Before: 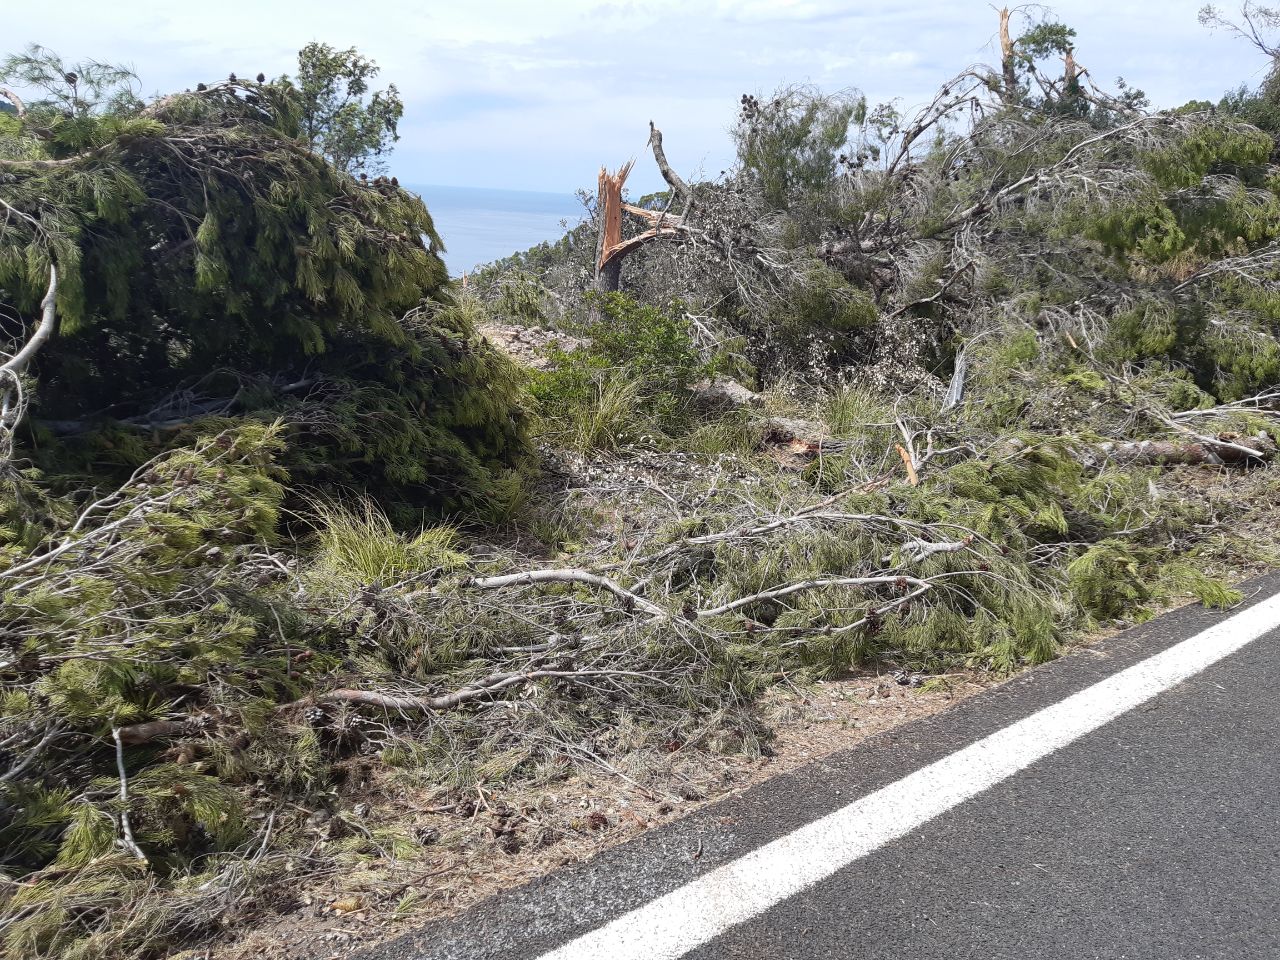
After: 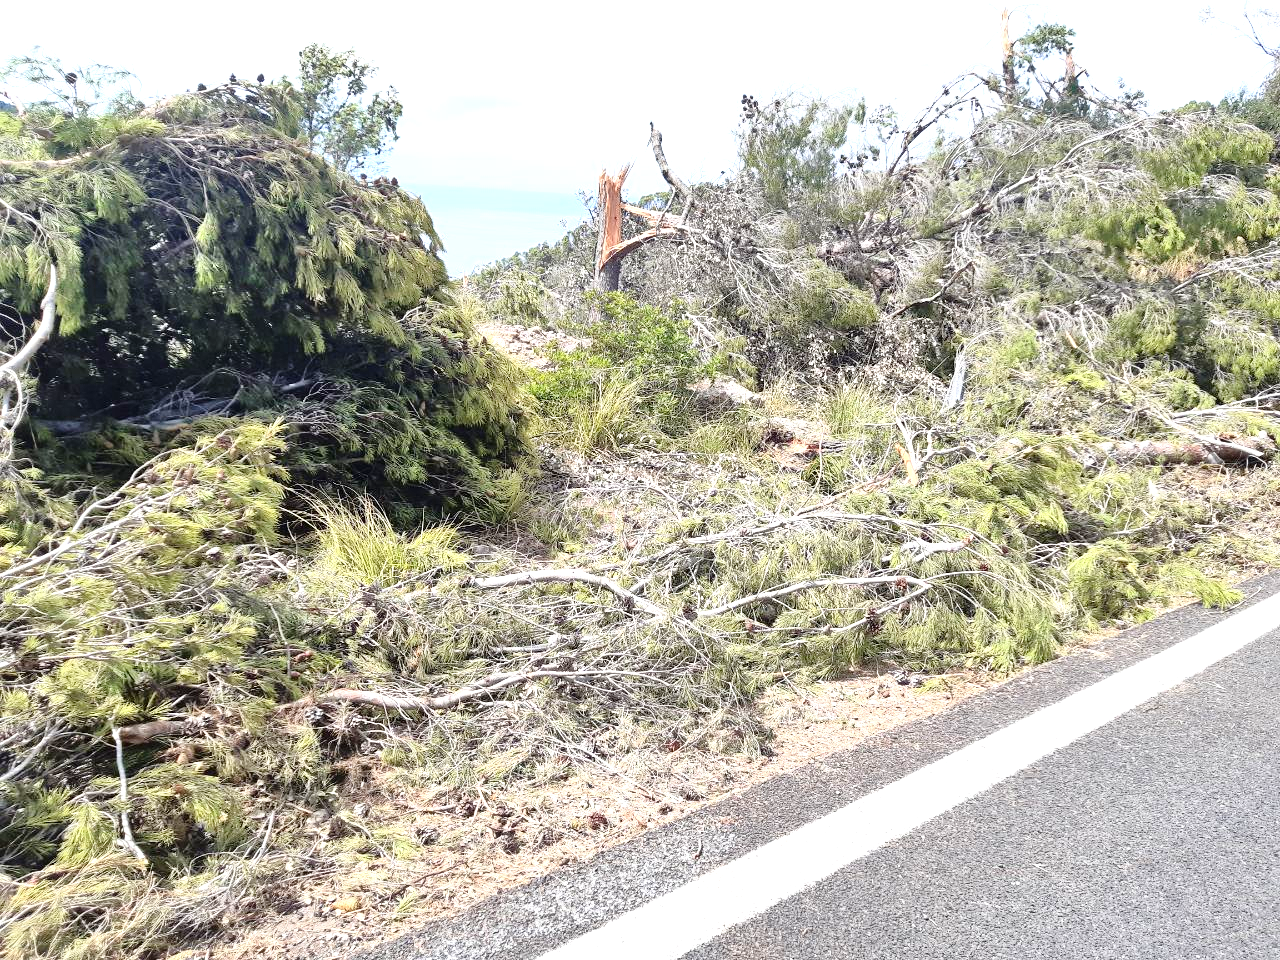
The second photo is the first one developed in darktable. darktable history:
contrast brightness saturation: contrast 0.28
exposure: exposure 1 EV, compensate highlight preservation false
tone equalizer: -7 EV 0.15 EV, -6 EV 0.6 EV, -5 EV 1.15 EV, -4 EV 1.33 EV, -3 EV 1.15 EV, -2 EV 0.6 EV, -1 EV 0.15 EV, mask exposure compensation -0.5 EV
